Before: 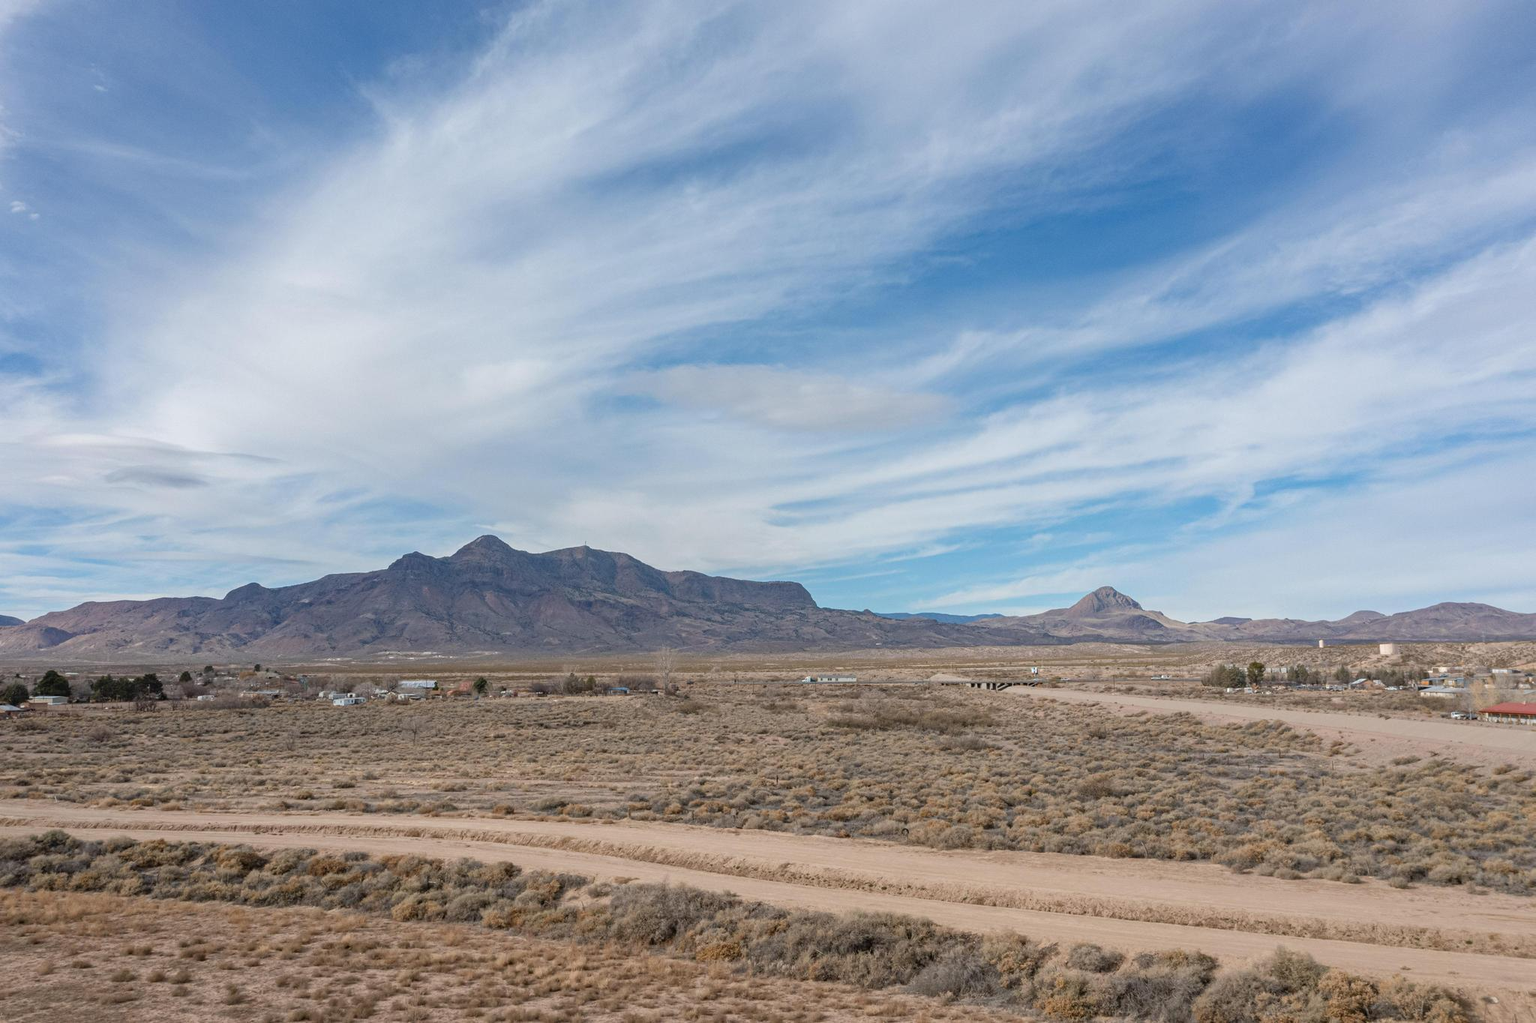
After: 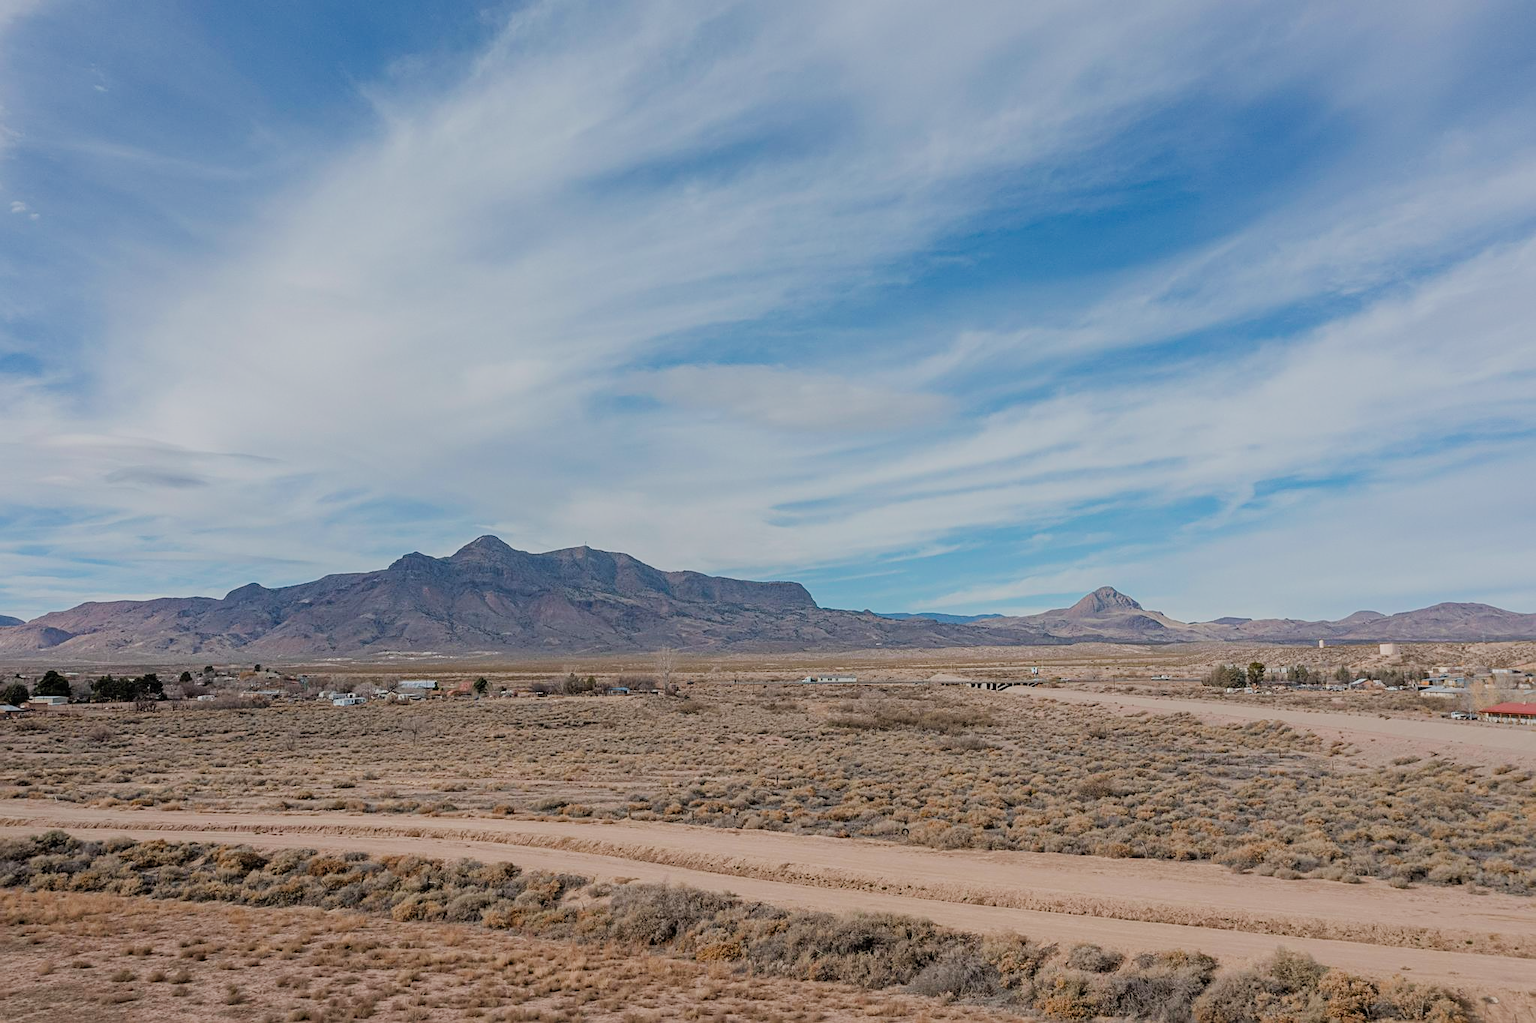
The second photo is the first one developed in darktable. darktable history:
sharpen: on, module defaults
filmic rgb: black relative exposure -7.24 EV, white relative exposure 5.07 EV, hardness 3.22
